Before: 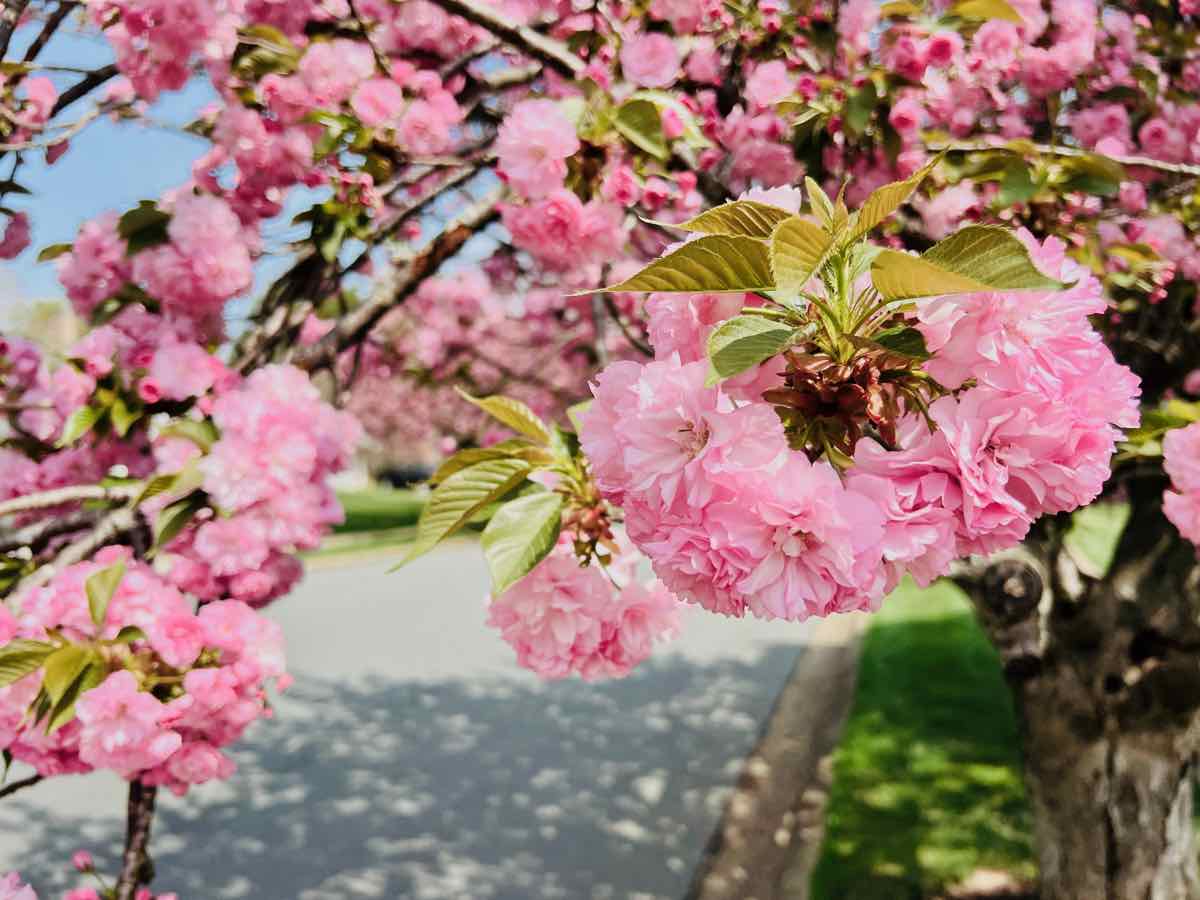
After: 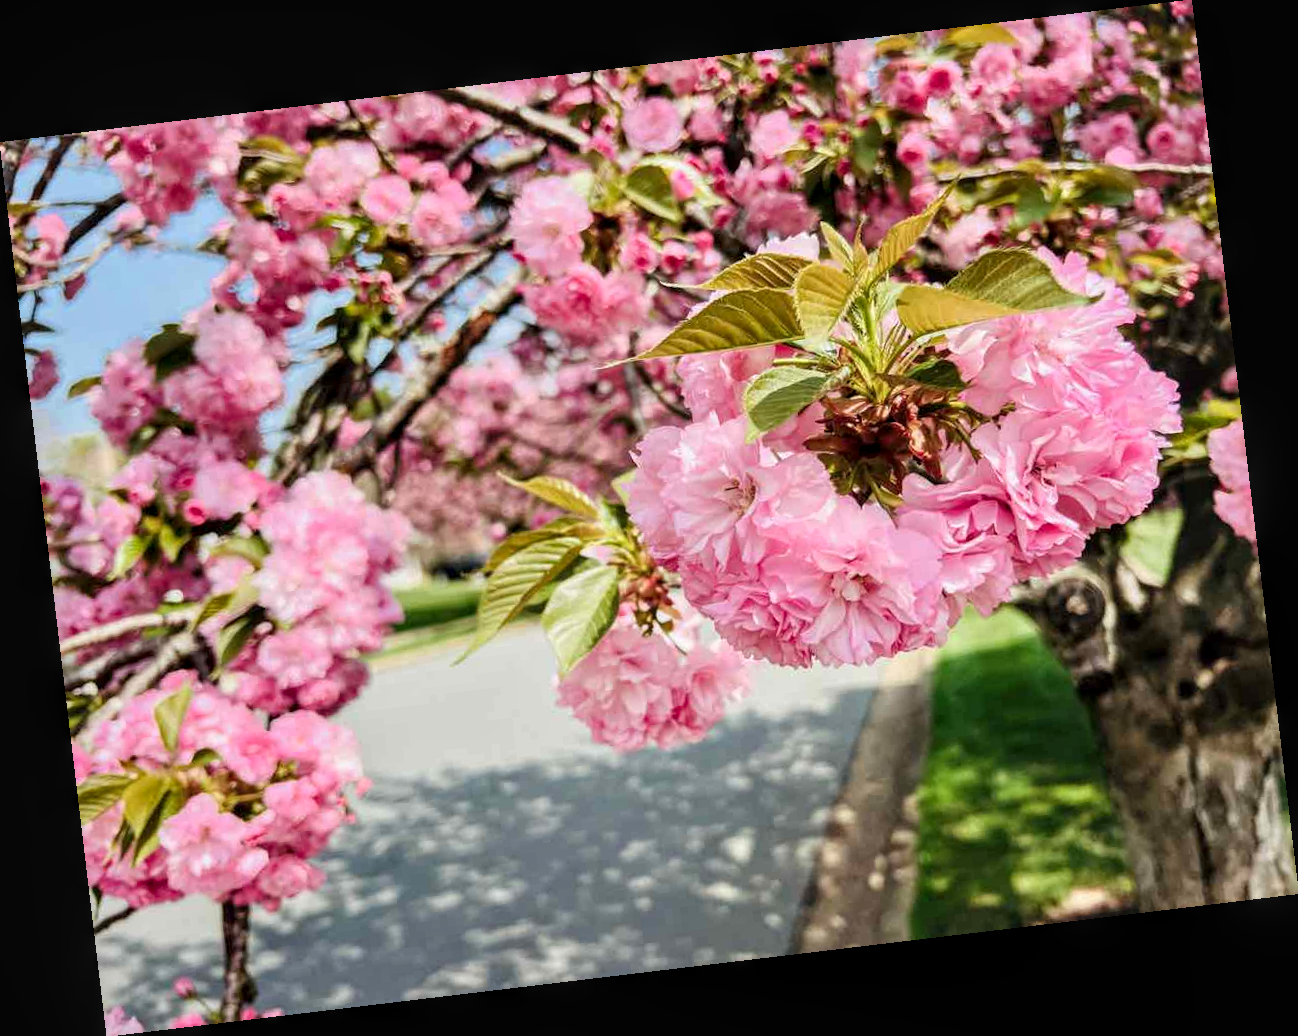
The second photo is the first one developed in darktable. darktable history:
rotate and perspective: rotation -6.83°, automatic cropping off
local contrast: on, module defaults
exposure: exposure 0.258 EV, compensate highlight preservation false
